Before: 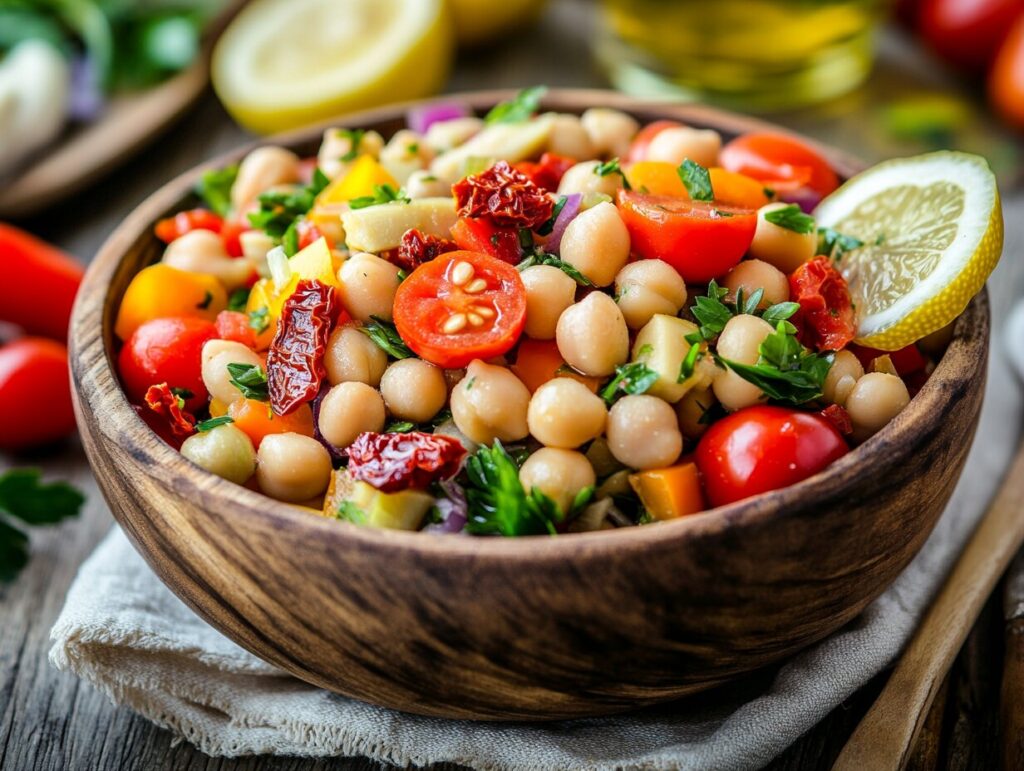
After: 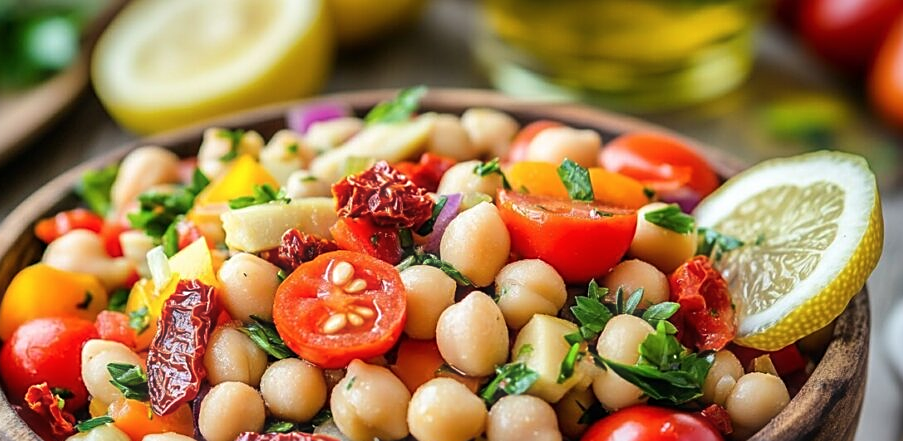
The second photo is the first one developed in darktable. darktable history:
crop and rotate: left 11.812%, bottom 42.776%
sharpen: on, module defaults
haze removal: strength -0.09, adaptive false
